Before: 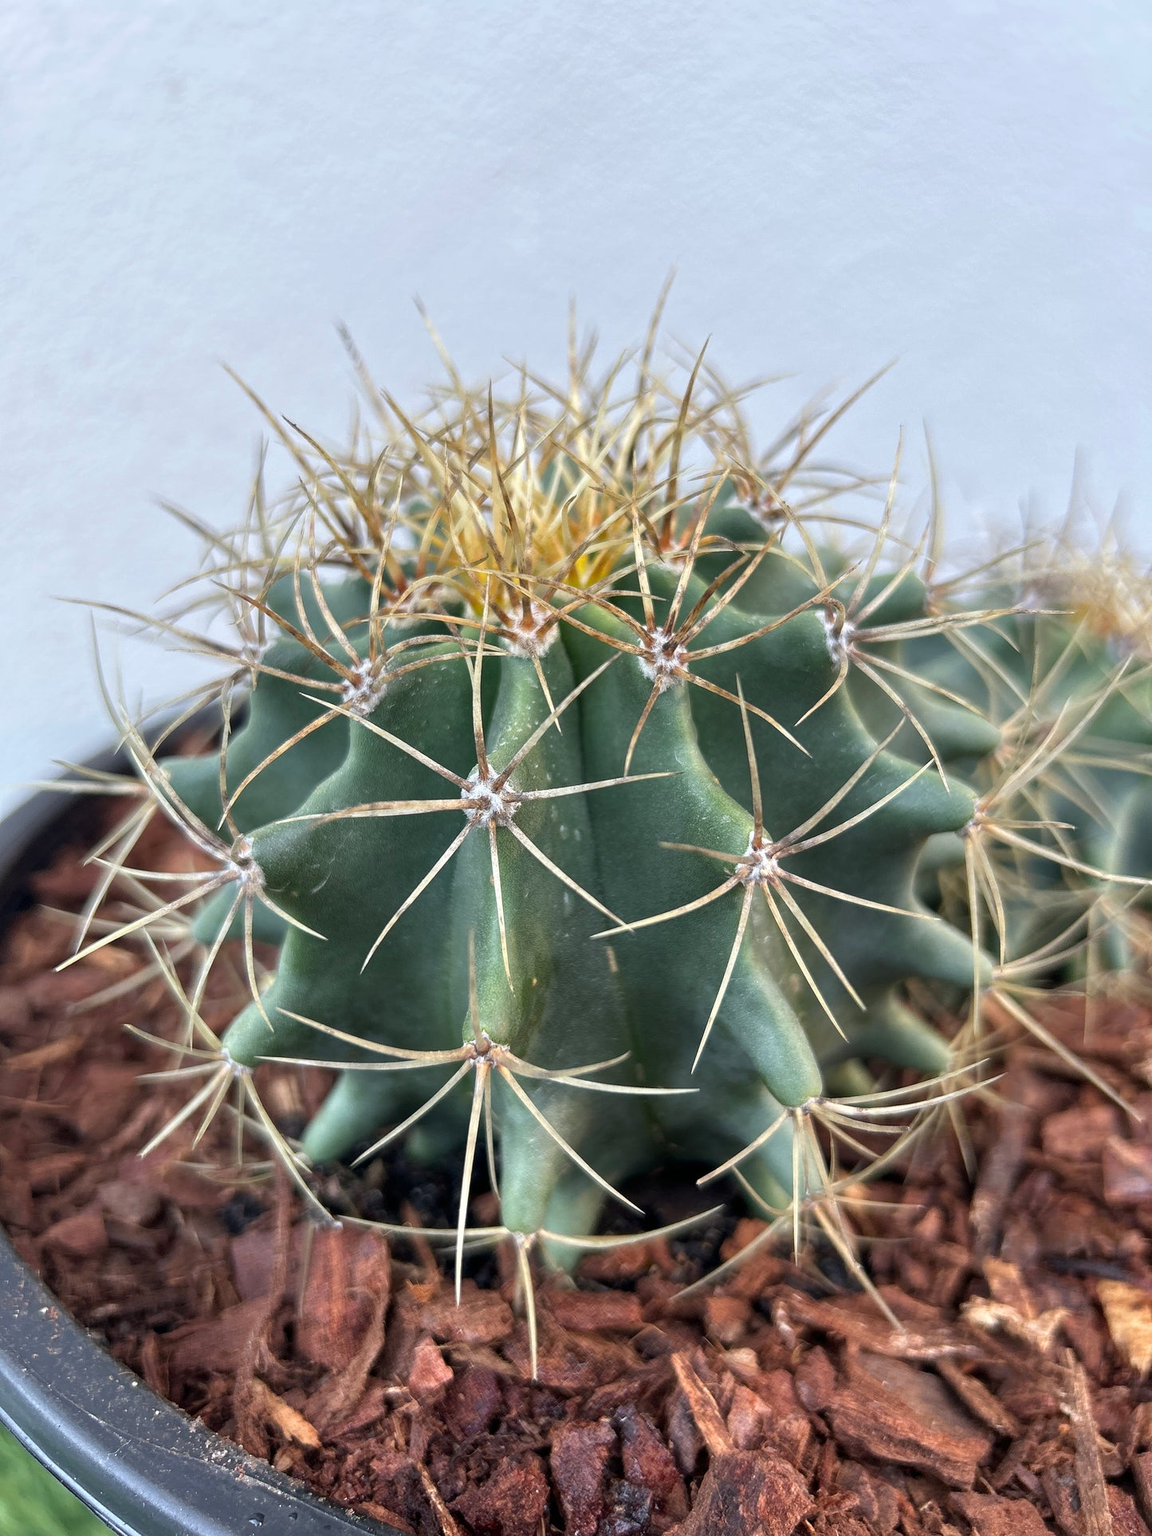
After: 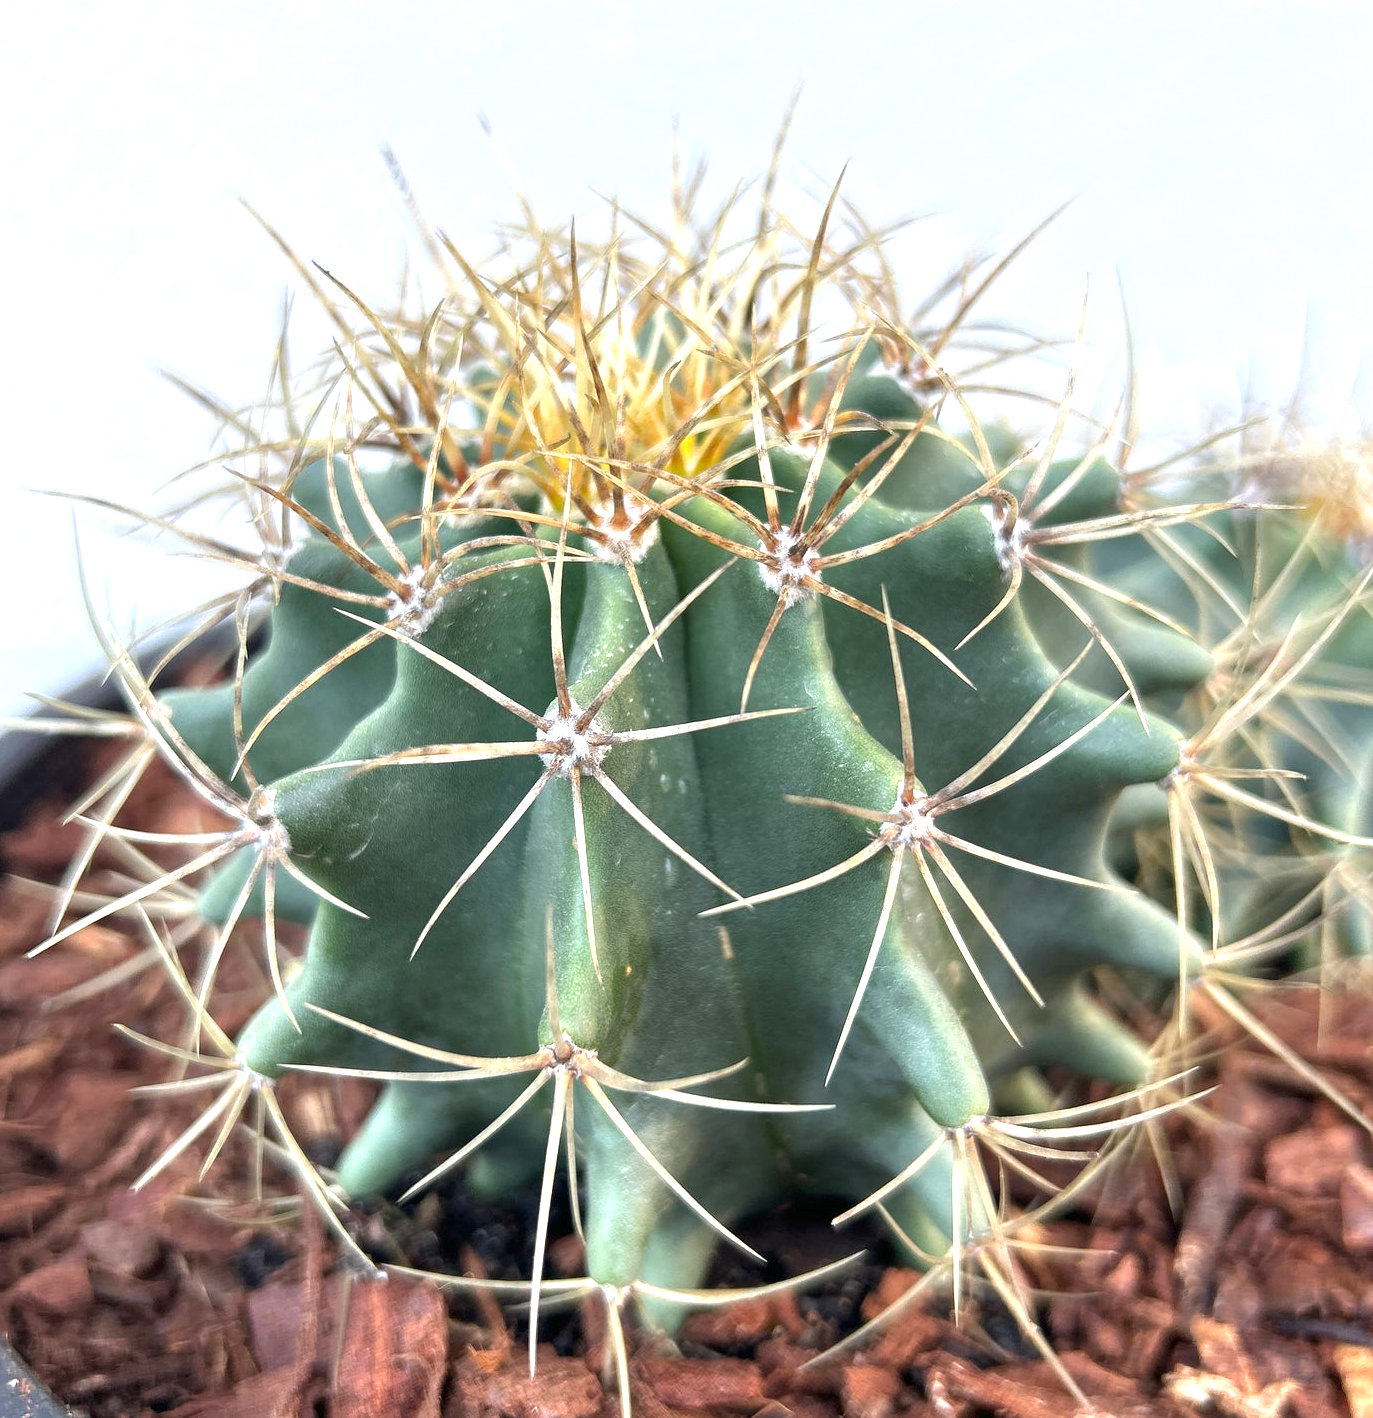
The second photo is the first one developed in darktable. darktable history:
crop and rotate: left 2.921%, top 13.545%, right 2.058%, bottom 12.865%
exposure: black level correction 0, exposure 0.697 EV, compensate exposure bias true, compensate highlight preservation false
